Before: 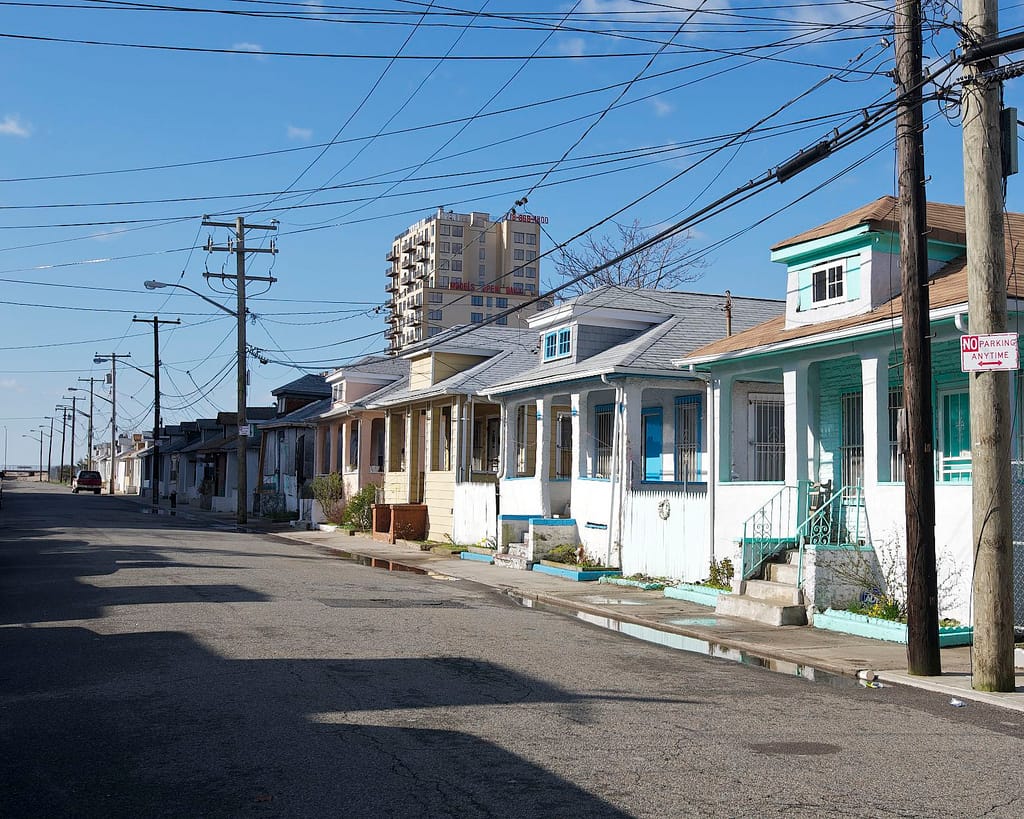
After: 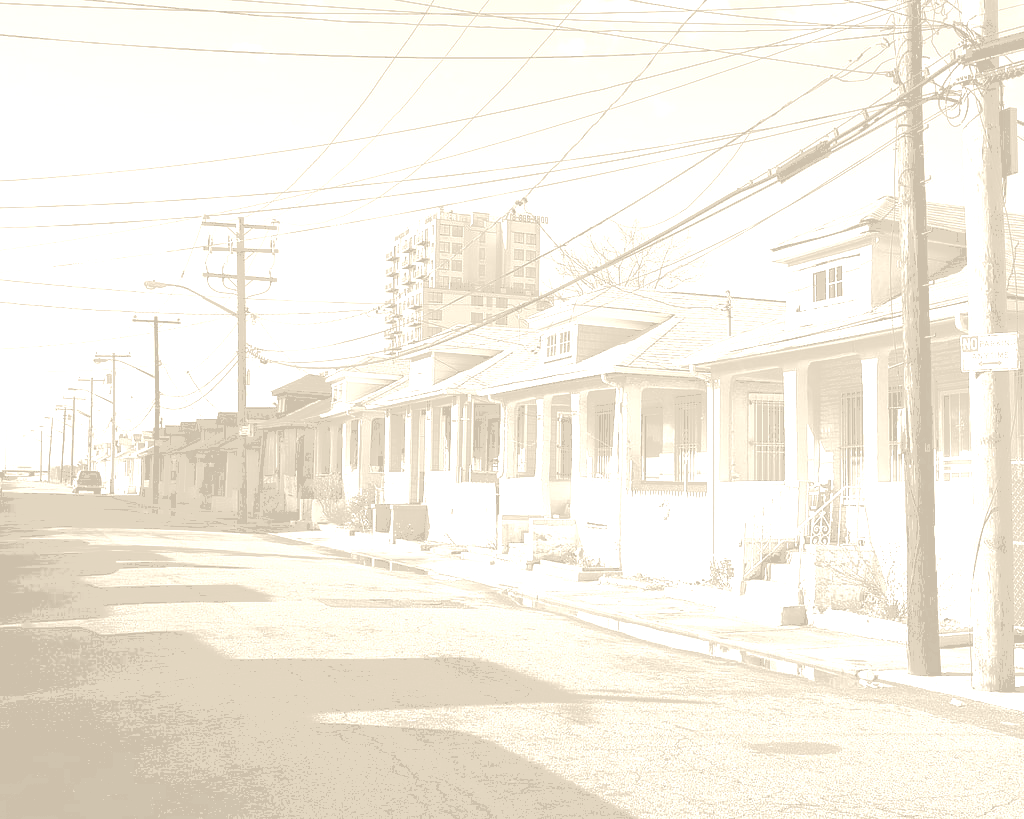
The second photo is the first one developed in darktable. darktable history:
tone curve: curves: ch0 [(0, 0) (0.003, 0.345) (0.011, 0.345) (0.025, 0.345) (0.044, 0.349) (0.069, 0.353) (0.1, 0.356) (0.136, 0.359) (0.177, 0.366) (0.224, 0.378) (0.277, 0.398) (0.335, 0.429) (0.399, 0.476) (0.468, 0.545) (0.543, 0.624) (0.623, 0.721) (0.709, 0.811) (0.801, 0.876) (0.898, 0.913) (1, 1)], preserve colors none
filmic rgb: black relative exposure -3.64 EV, white relative exposure 2.44 EV, hardness 3.29
colorize: hue 36°, saturation 71%, lightness 80.79%
